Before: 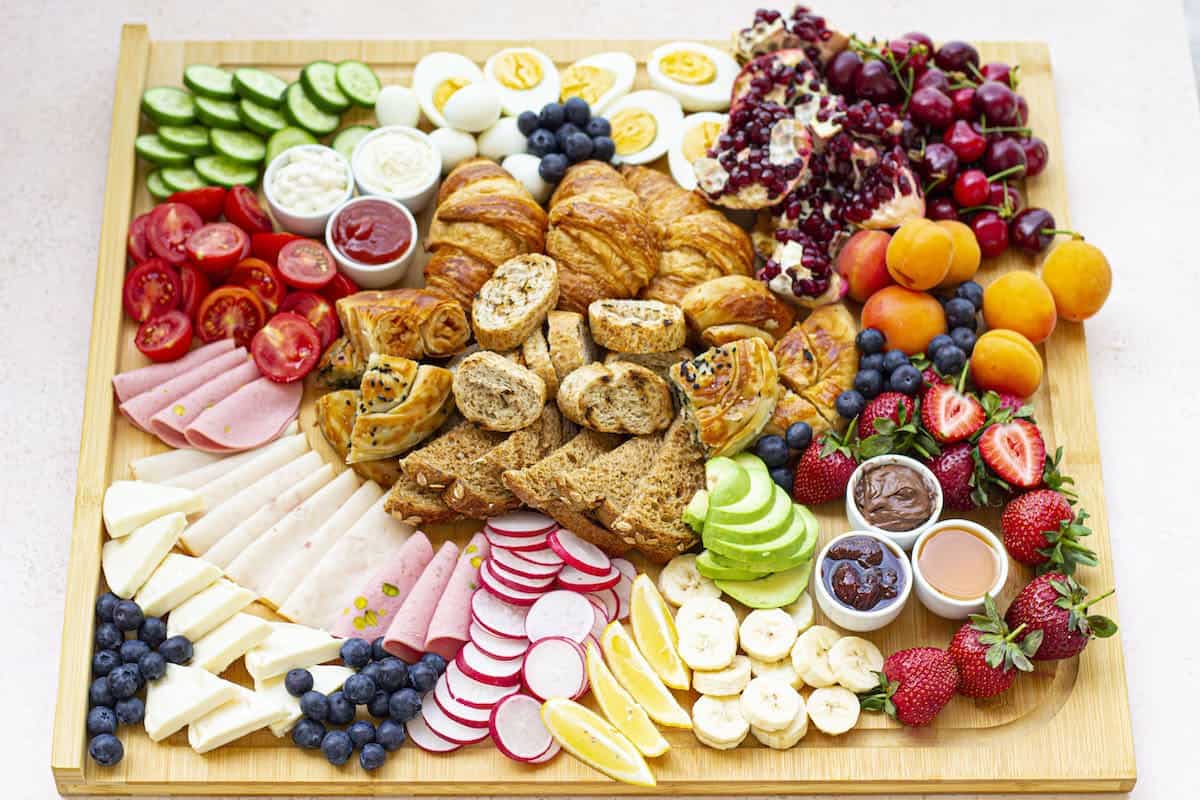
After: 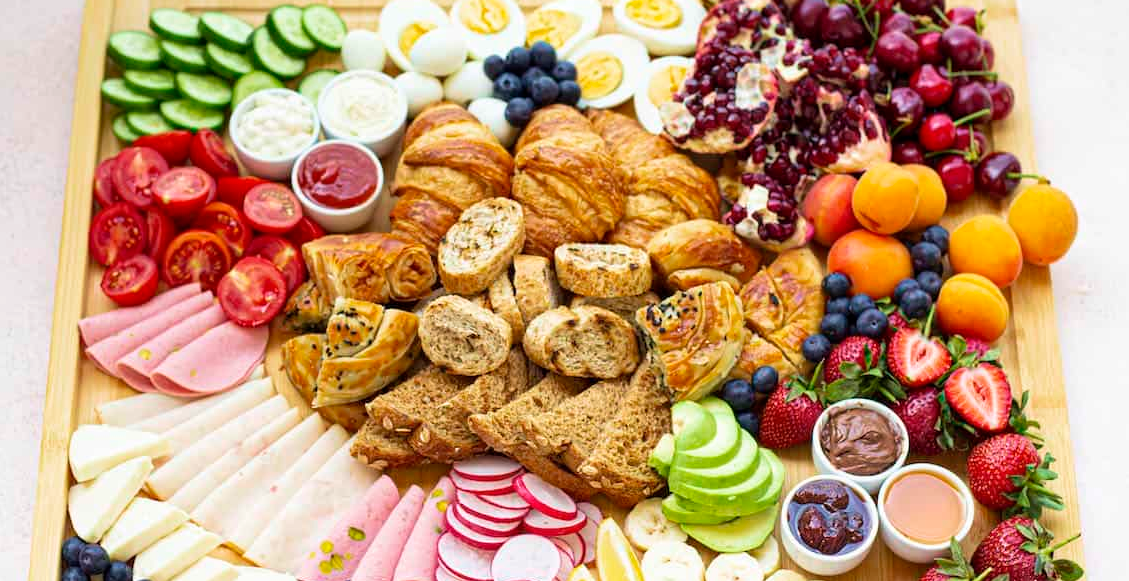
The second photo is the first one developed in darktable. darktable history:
crop: left 2.838%, top 7.057%, right 3.057%, bottom 20.271%
velvia: on, module defaults
